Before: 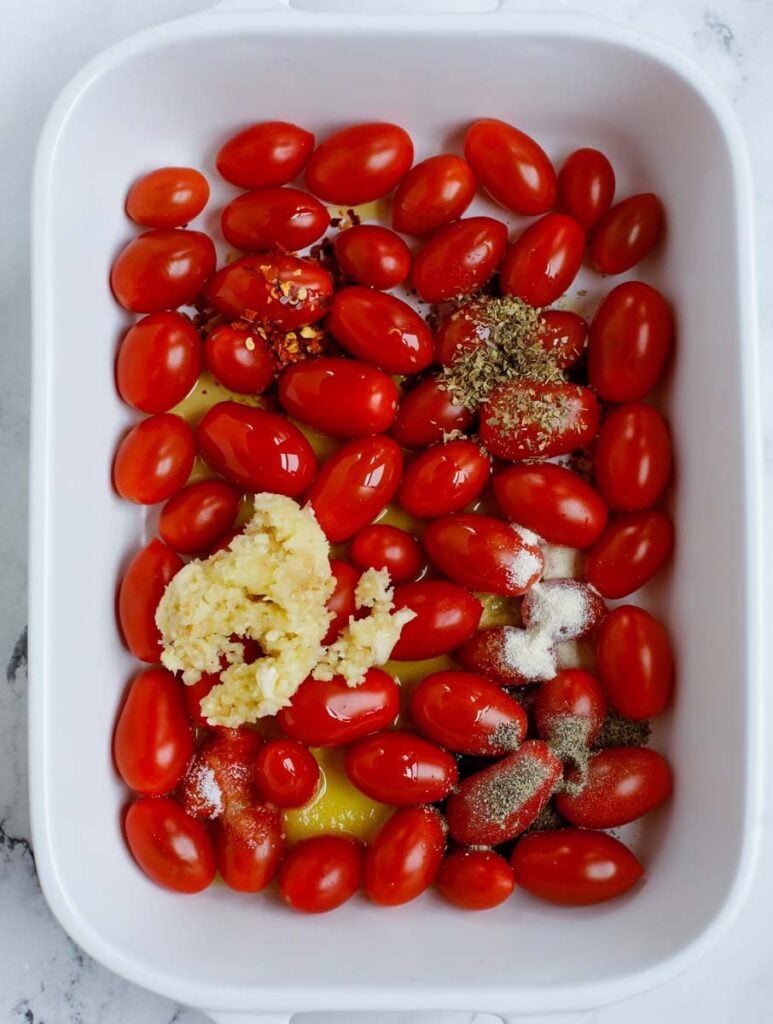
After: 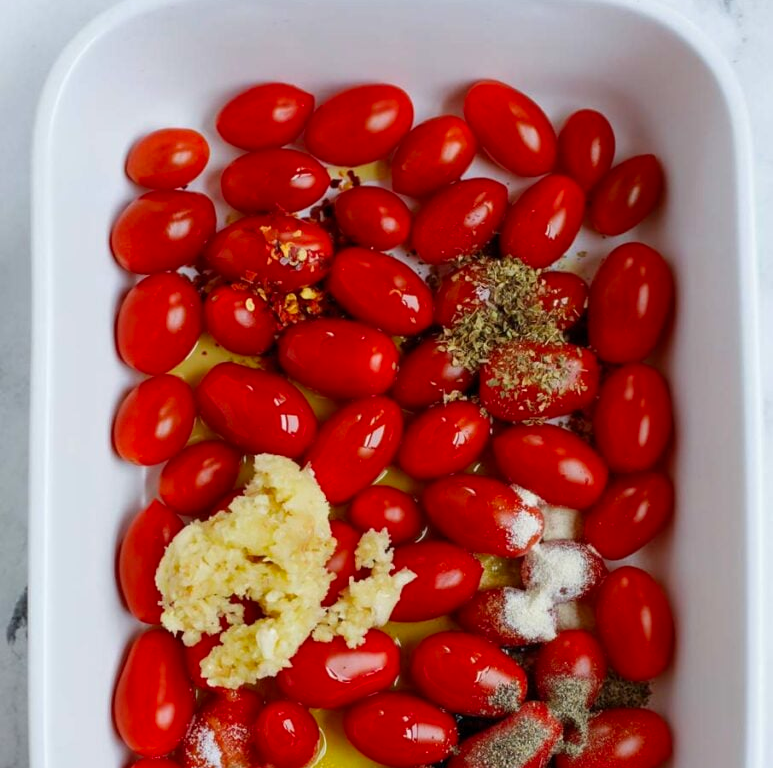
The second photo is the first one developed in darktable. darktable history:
contrast brightness saturation: saturation 0.13
crop: top 3.857%, bottom 21.132%
